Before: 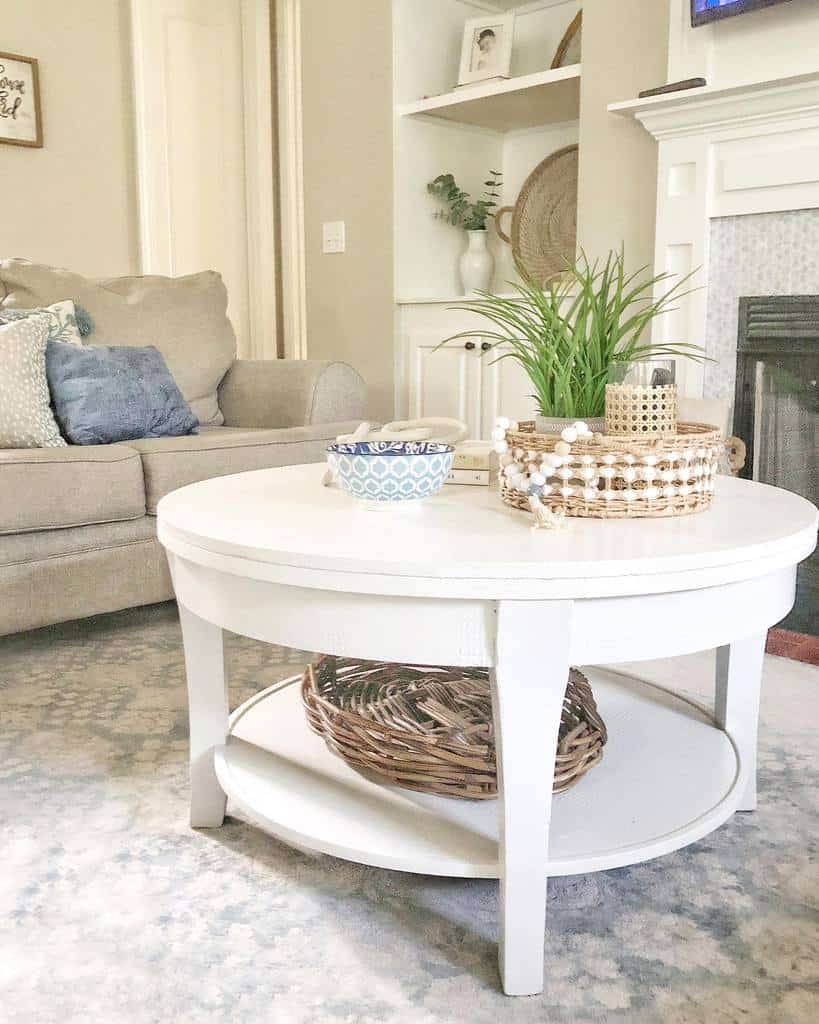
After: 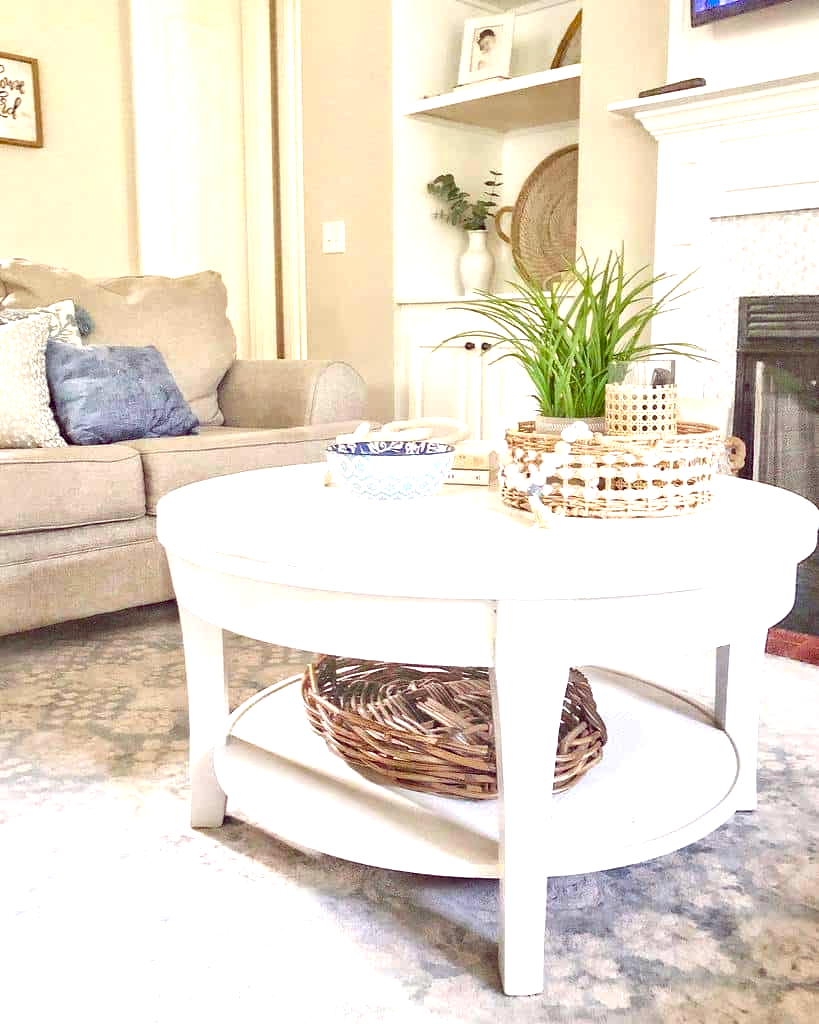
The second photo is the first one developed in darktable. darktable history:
color balance rgb: global offset › chroma 0.279%, global offset › hue 320.25°, linear chroma grading › global chroma 10.1%, perceptual saturation grading › global saturation 20%, perceptual saturation grading › highlights -25.256%, perceptual saturation grading › shadows 49.831%, perceptual brilliance grading › global brilliance -4.642%, perceptual brilliance grading › highlights 24.156%, perceptual brilliance grading › mid-tones 7.094%, perceptual brilliance grading › shadows -4.943%
